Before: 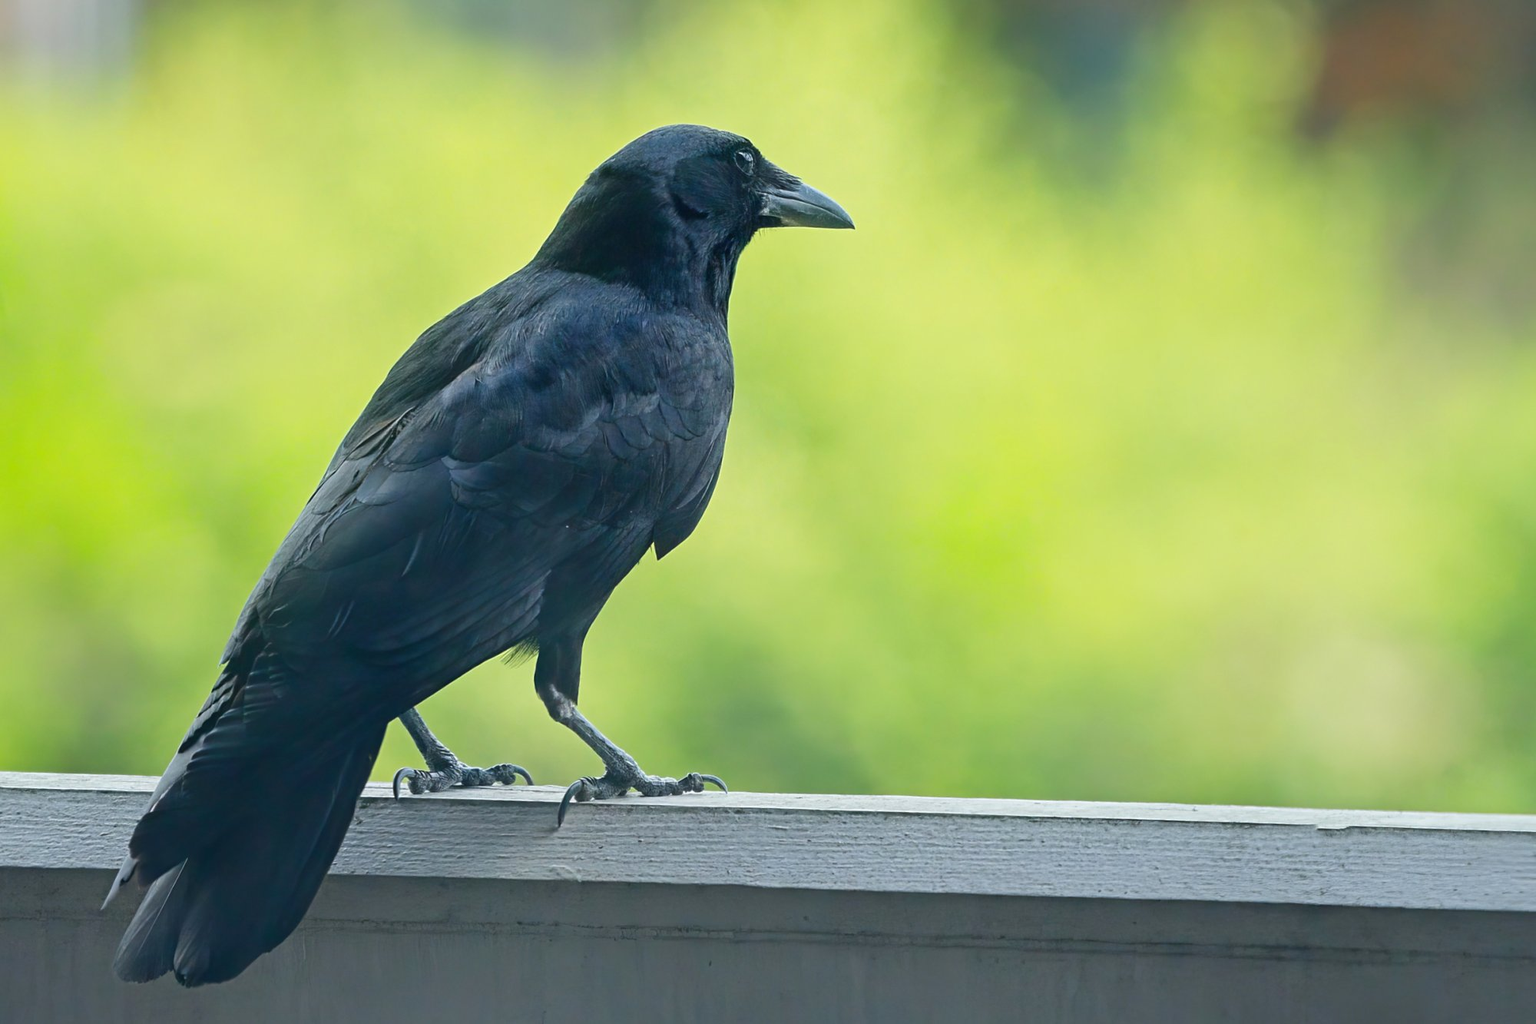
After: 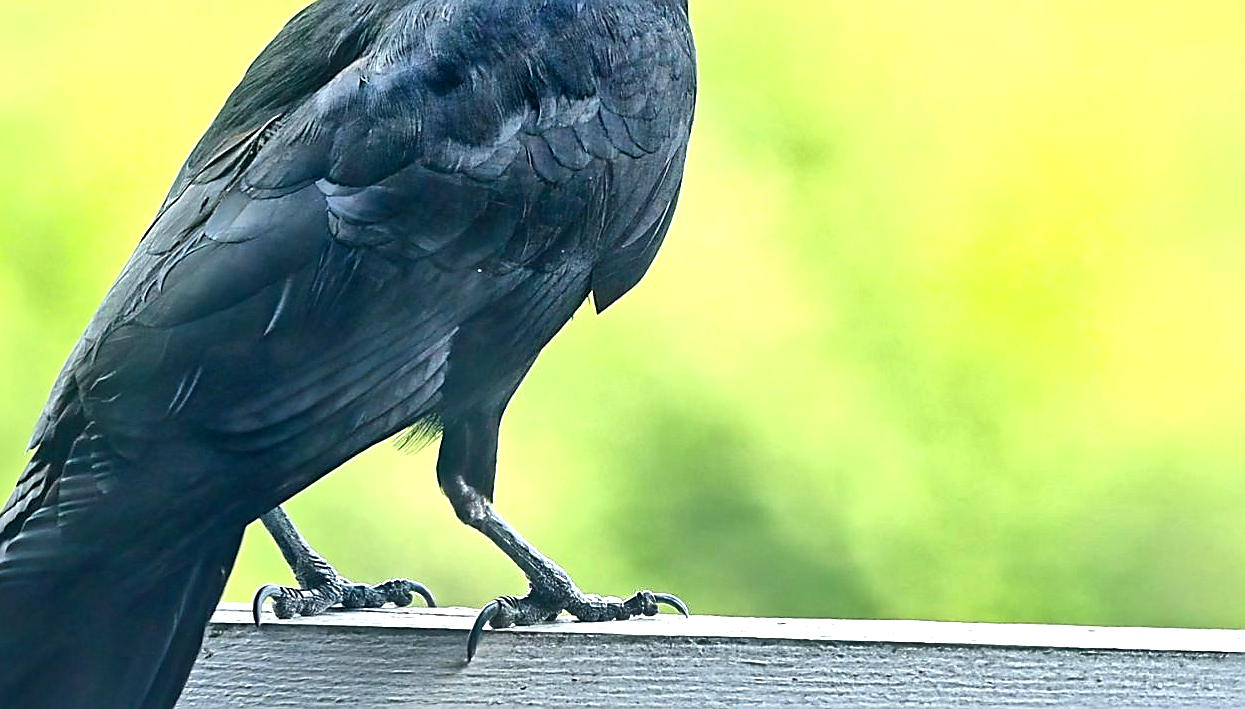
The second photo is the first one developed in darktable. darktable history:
sharpen: radius 1.412, amount 1.249, threshold 0.757
local contrast: mode bilateral grid, contrast 44, coarseness 68, detail 213%, midtone range 0.2
crop: left 12.984%, top 31.16%, right 24.734%, bottom 15.618%
exposure: black level correction 0, exposure 0.697 EV, compensate highlight preservation false
